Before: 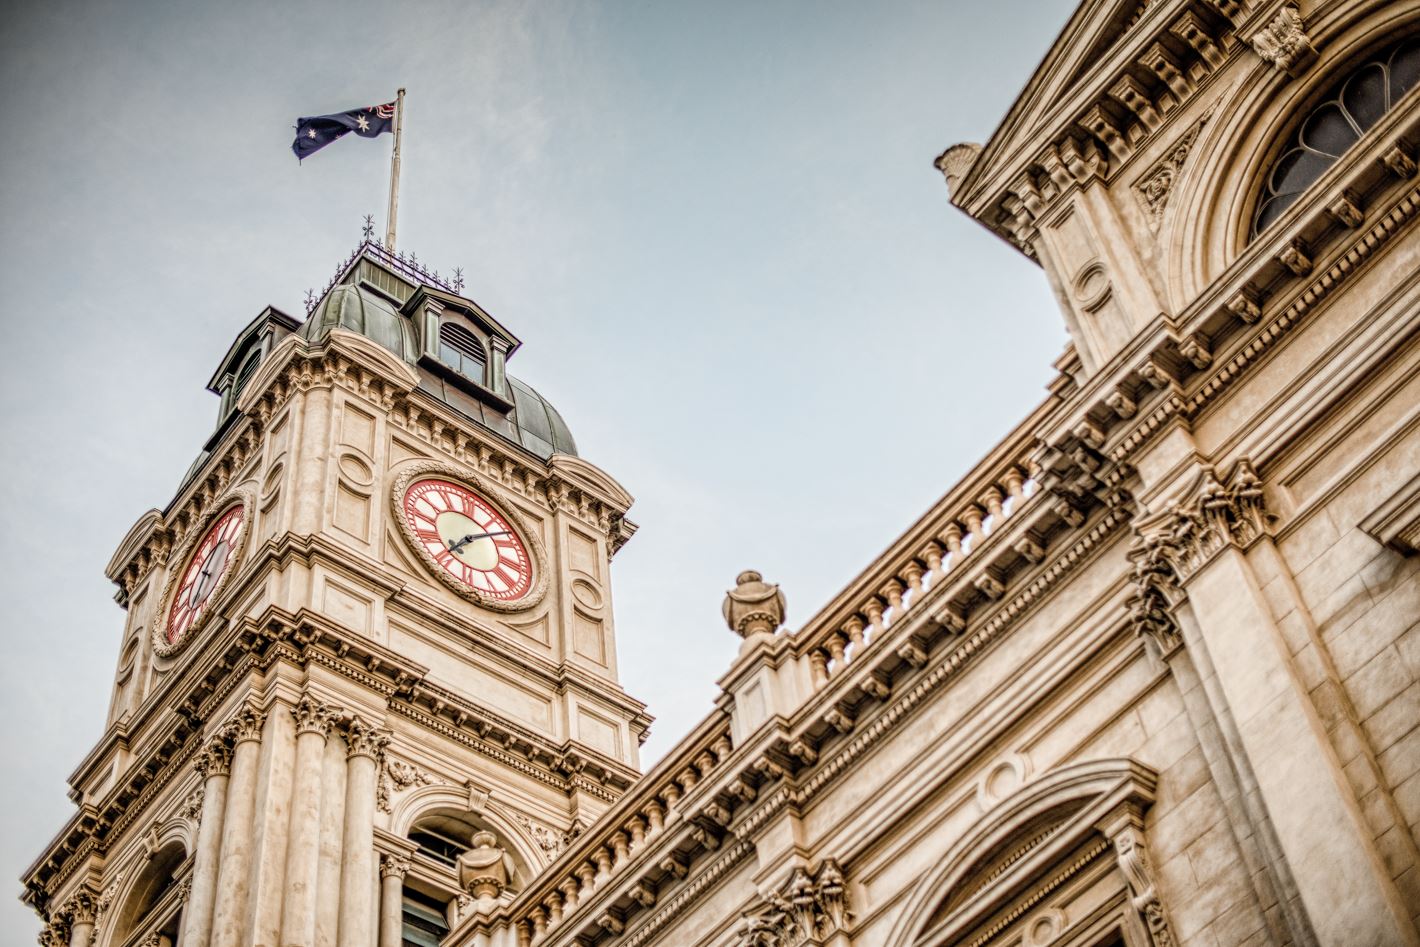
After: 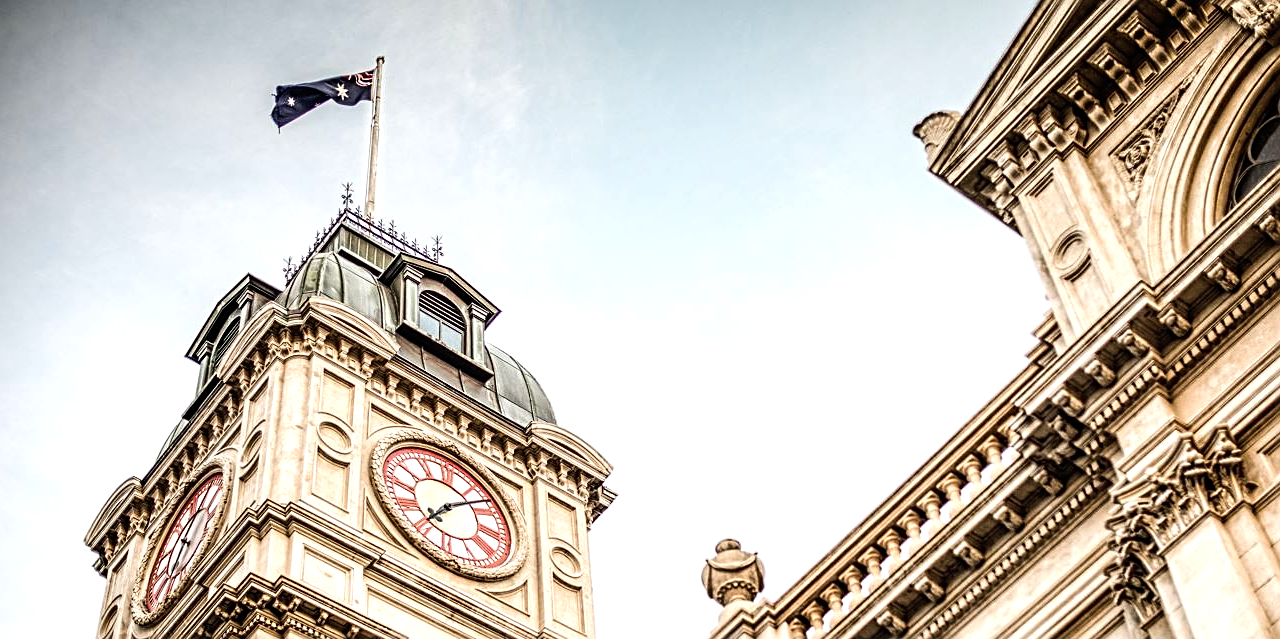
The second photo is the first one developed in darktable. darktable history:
crop: left 1.509%, top 3.452%, right 7.696%, bottom 28.452%
sharpen: on, module defaults
local contrast: mode bilateral grid, contrast 100, coarseness 100, detail 91%, midtone range 0.2
tone equalizer: -8 EV -0.75 EV, -7 EV -0.7 EV, -6 EV -0.6 EV, -5 EV -0.4 EV, -3 EV 0.4 EV, -2 EV 0.6 EV, -1 EV 0.7 EV, +0 EV 0.75 EV, edges refinement/feathering 500, mask exposure compensation -1.57 EV, preserve details no
